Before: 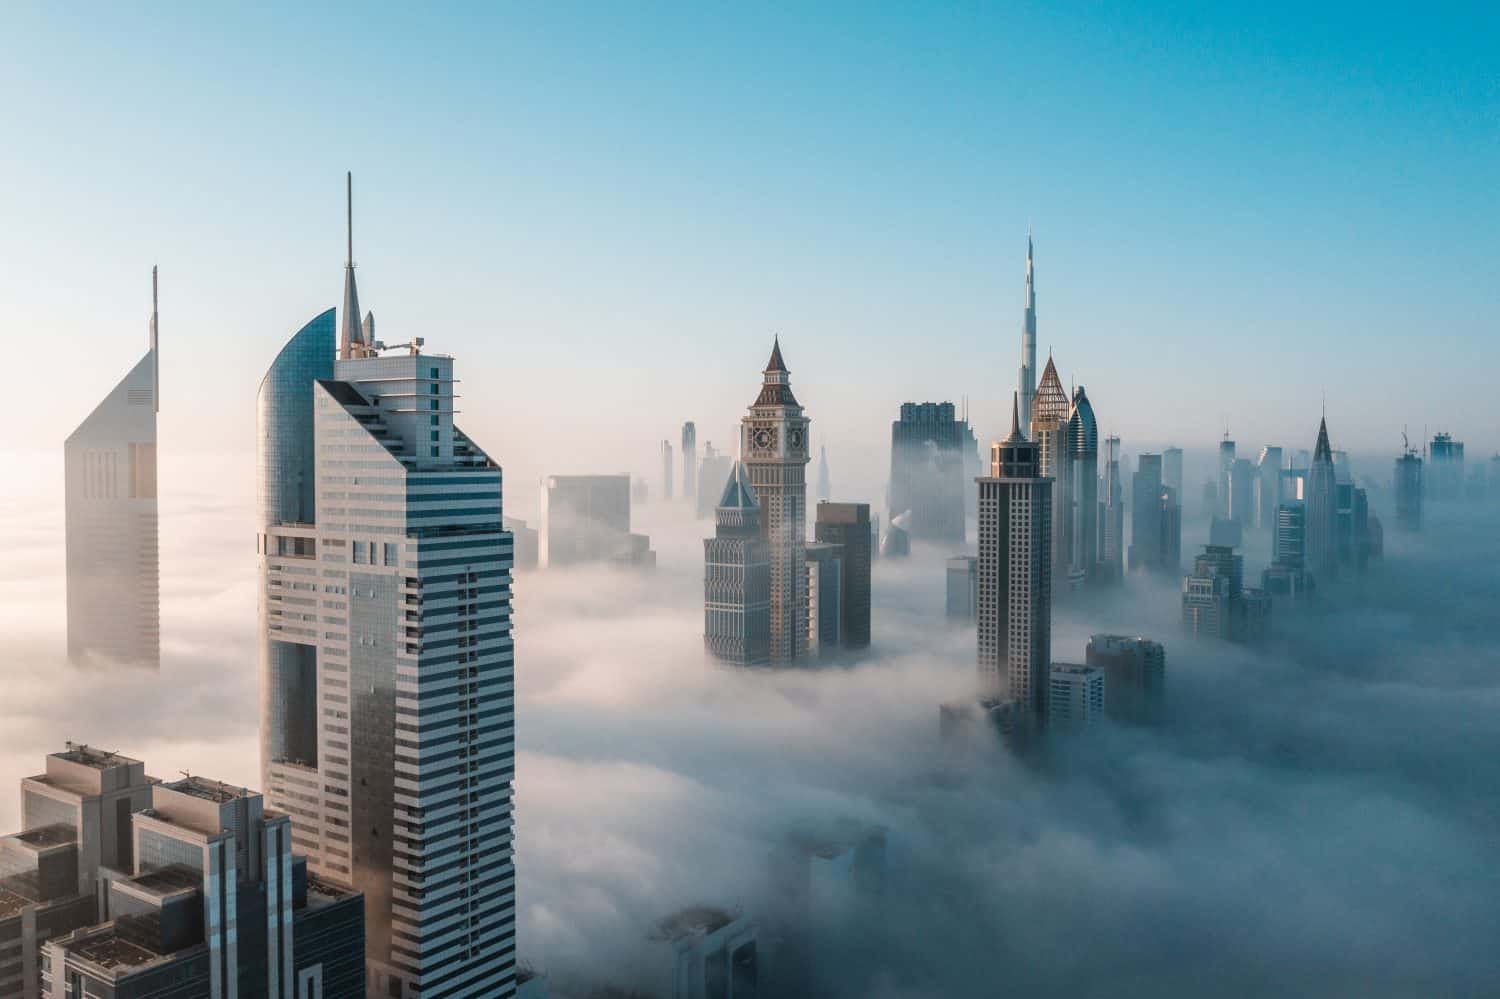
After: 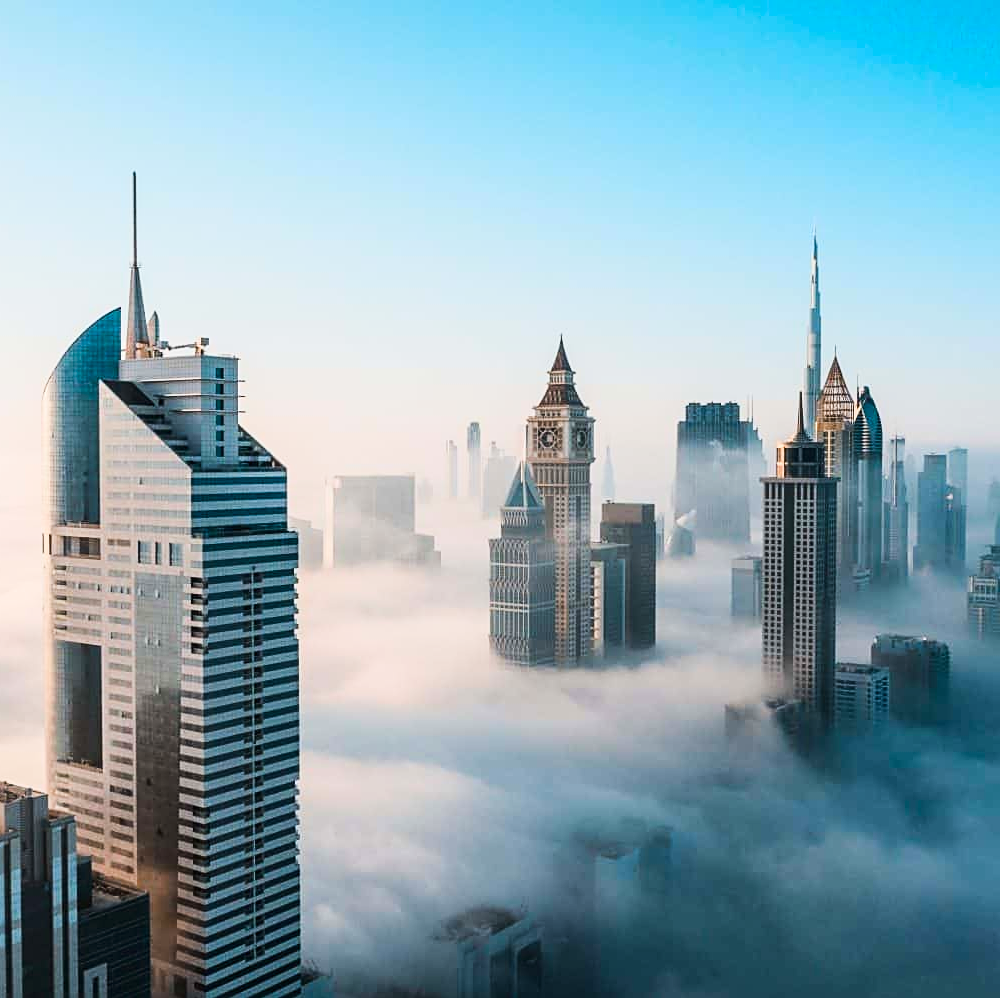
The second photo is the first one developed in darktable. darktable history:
base curve: curves: ch0 [(0, 0) (0.303, 0.277) (1, 1)], preserve colors none
tone curve: curves: ch0 [(0, 0.008) (0.107, 0.083) (0.283, 0.287) (0.429, 0.51) (0.607, 0.739) (0.789, 0.893) (0.998, 0.978)]; ch1 [(0, 0) (0.323, 0.339) (0.438, 0.427) (0.478, 0.484) (0.502, 0.502) (0.527, 0.525) (0.571, 0.579) (0.608, 0.629) (0.669, 0.704) (0.859, 0.899) (1, 1)]; ch2 [(0, 0) (0.33, 0.347) (0.421, 0.456) (0.473, 0.498) (0.502, 0.504) (0.522, 0.524) (0.549, 0.567) (0.593, 0.626) (0.676, 0.724) (1, 1)], color space Lab, linked channels, preserve colors none
crop and rotate: left 14.367%, right 18.962%
sharpen: on, module defaults
contrast equalizer: y [[0.5 ×4, 0.483, 0.43], [0.5 ×6], [0.5 ×6], [0 ×6], [0 ×6]], mix 0.137
color balance rgb: perceptual saturation grading › global saturation 0.682%, perceptual saturation grading › highlights -16.788%, perceptual saturation grading › mid-tones 32.934%, perceptual saturation grading › shadows 50.435%
